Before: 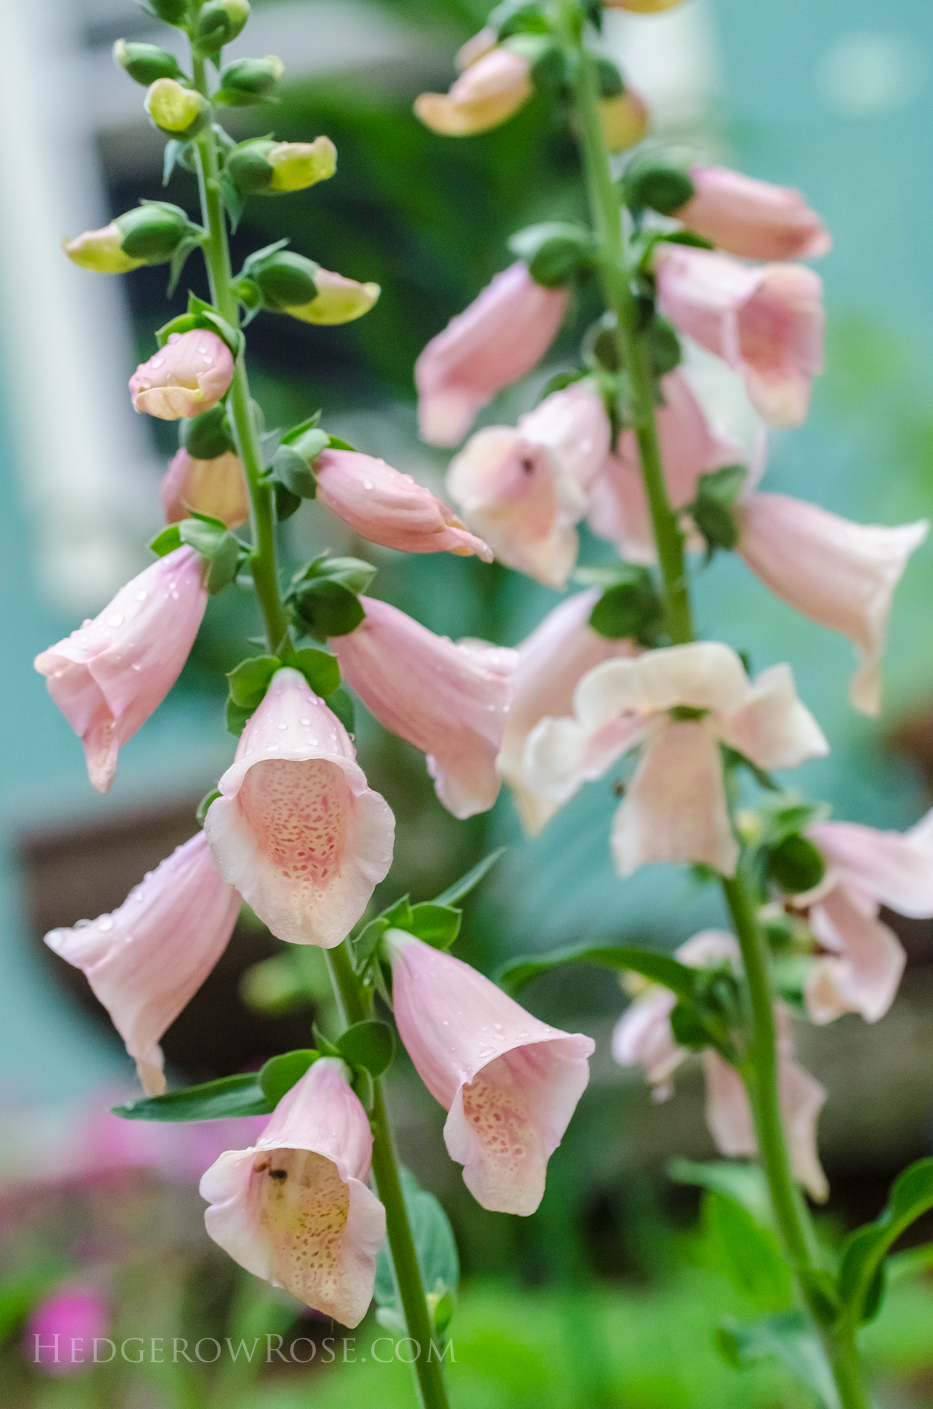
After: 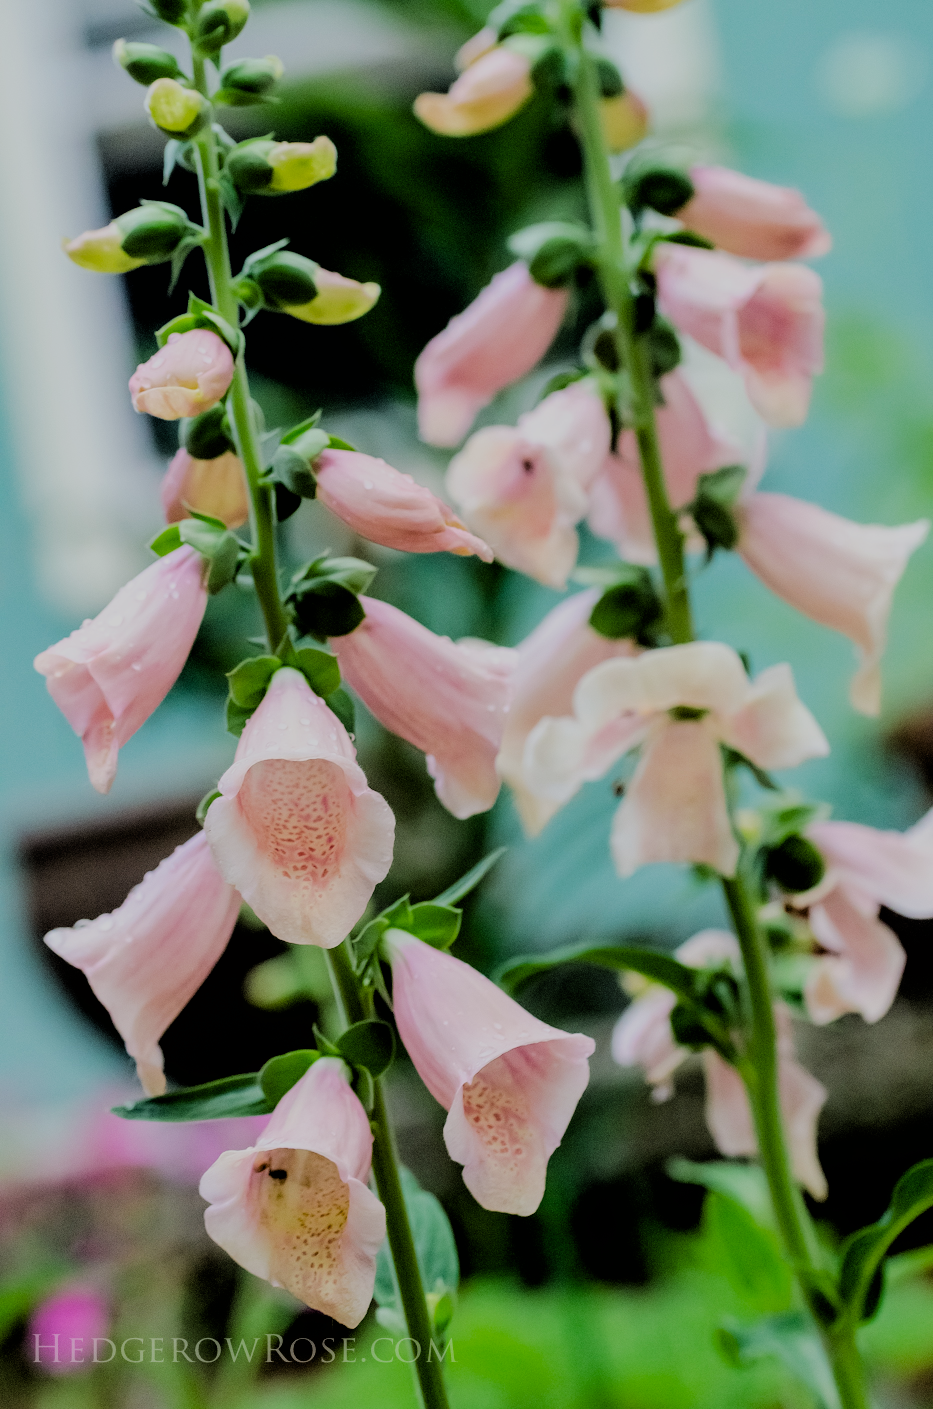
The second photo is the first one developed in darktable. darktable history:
filmic rgb: black relative exposure -3.18 EV, white relative exposure 7.05 EV, hardness 1.48, contrast 1.346
exposure: black level correction 0.009, exposure -0.167 EV, compensate highlight preservation false
